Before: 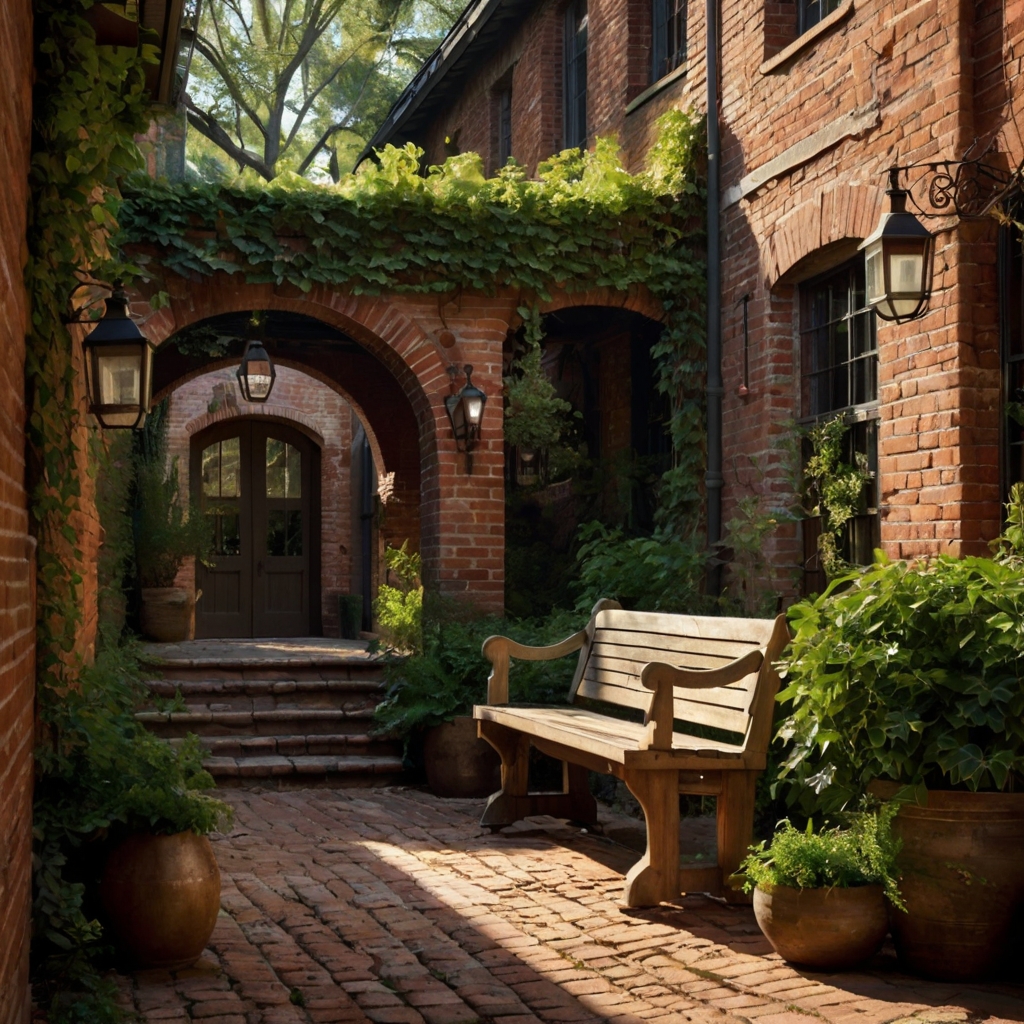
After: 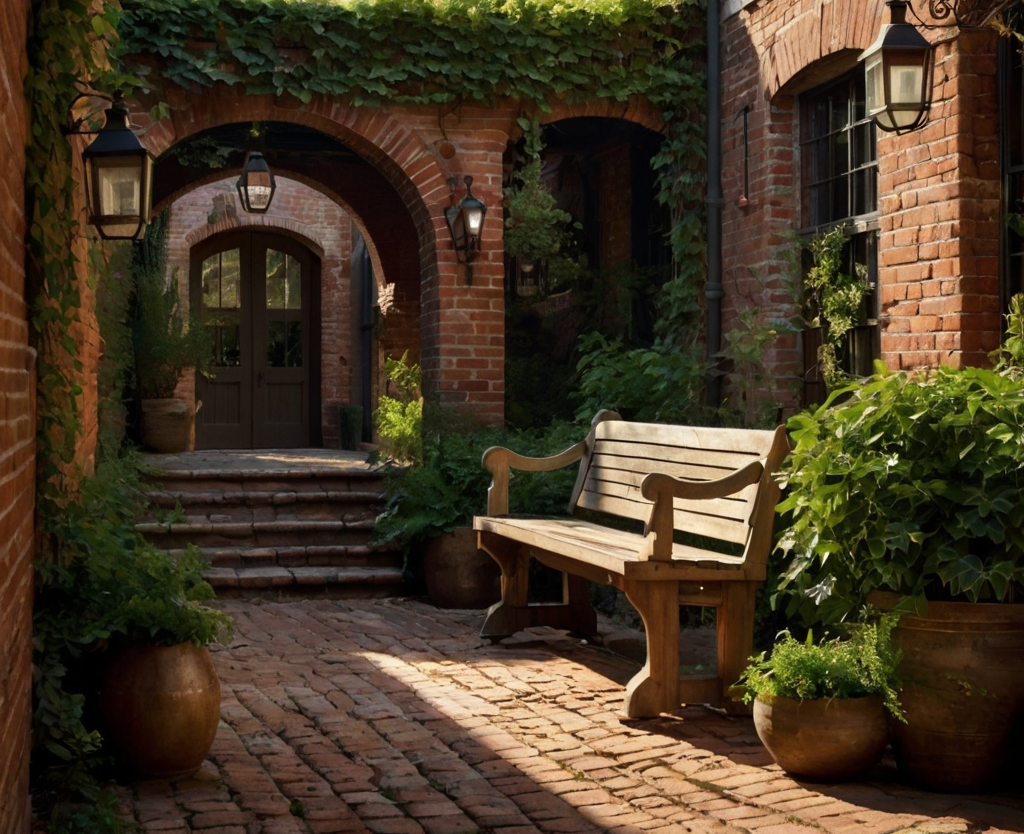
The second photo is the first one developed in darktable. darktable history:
crop and rotate: top 18.516%
